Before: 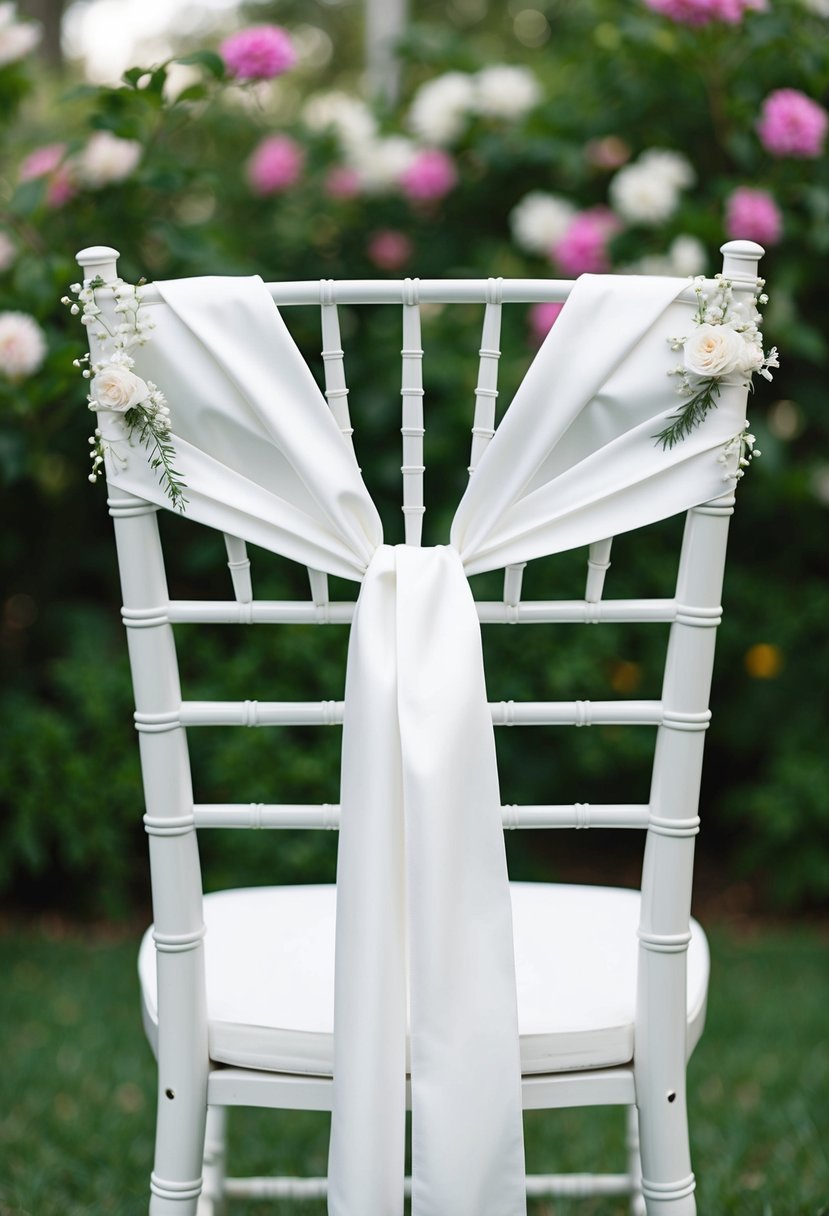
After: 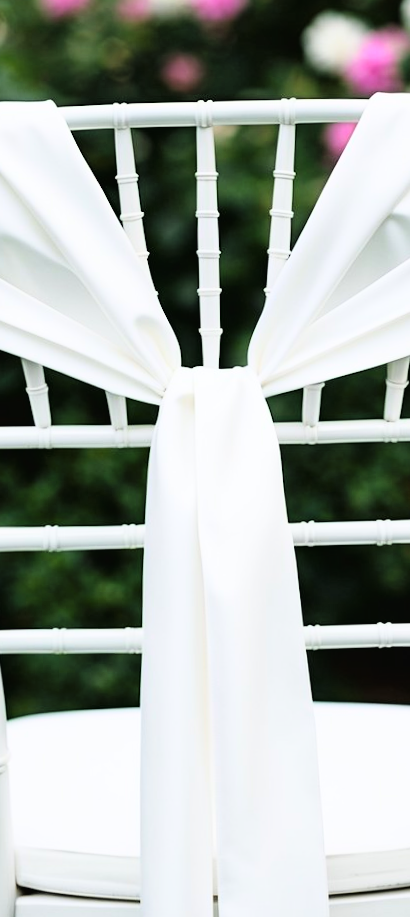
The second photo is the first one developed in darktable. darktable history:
rotate and perspective: rotation -1°, crop left 0.011, crop right 0.989, crop top 0.025, crop bottom 0.975
tone curve: curves: ch0 [(0, 0.016) (0.11, 0.039) (0.259, 0.235) (0.383, 0.437) (0.499, 0.597) (0.733, 0.867) (0.843, 0.948) (1, 1)], color space Lab, linked channels, preserve colors none
crop and rotate: angle 0.02°, left 24.353%, top 13.219%, right 26.156%, bottom 8.224%
